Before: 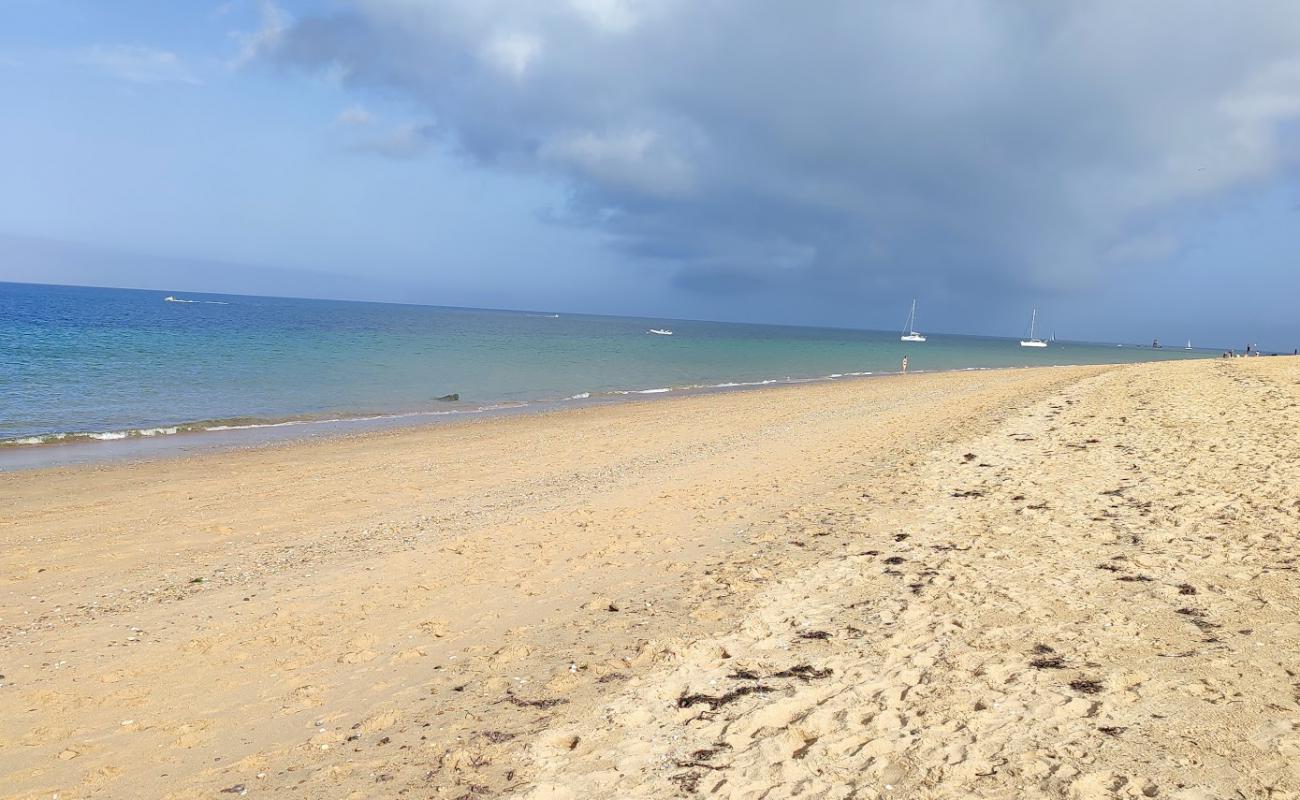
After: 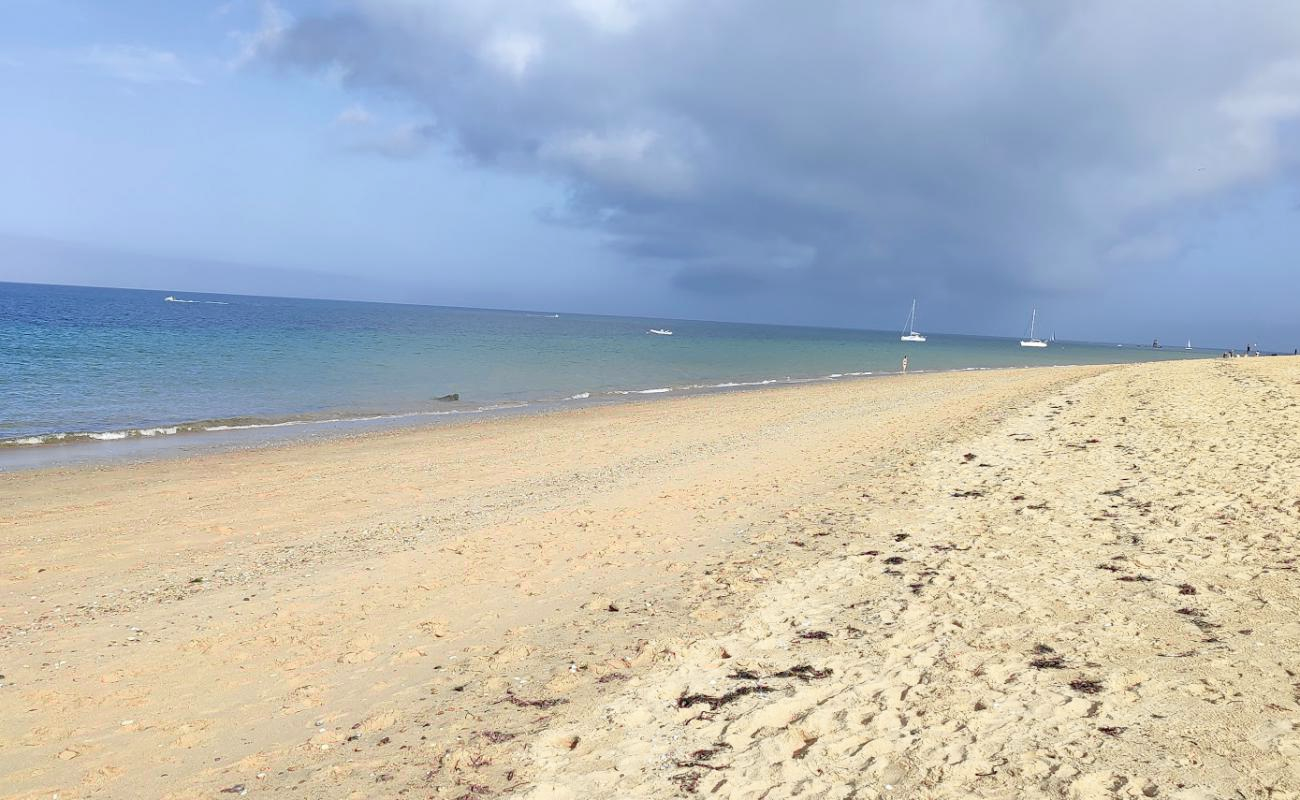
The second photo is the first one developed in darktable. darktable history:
tone curve: curves: ch0 [(0, 0.012) (0.056, 0.046) (0.218, 0.213) (0.606, 0.62) (0.82, 0.846) (1, 1)]; ch1 [(0, 0) (0.226, 0.261) (0.403, 0.437) (0.469, 0.472) (0.495, 0.499) (0.514, 0.504) (0.545, 0.555) (0.59, 0.598) (0.714, 0.733) (1, 1)]; ch2 [(0, 0) (0.269, 0.299) (0.459, 0.45) (0.498, 0.499) (0.523, 0.512) (0.568, 0.558) (0.634, 0.617) (0.702, 0.662) (0.781, 0.775) (1, 1)], color space Lab, independent channels, preserve colors none
